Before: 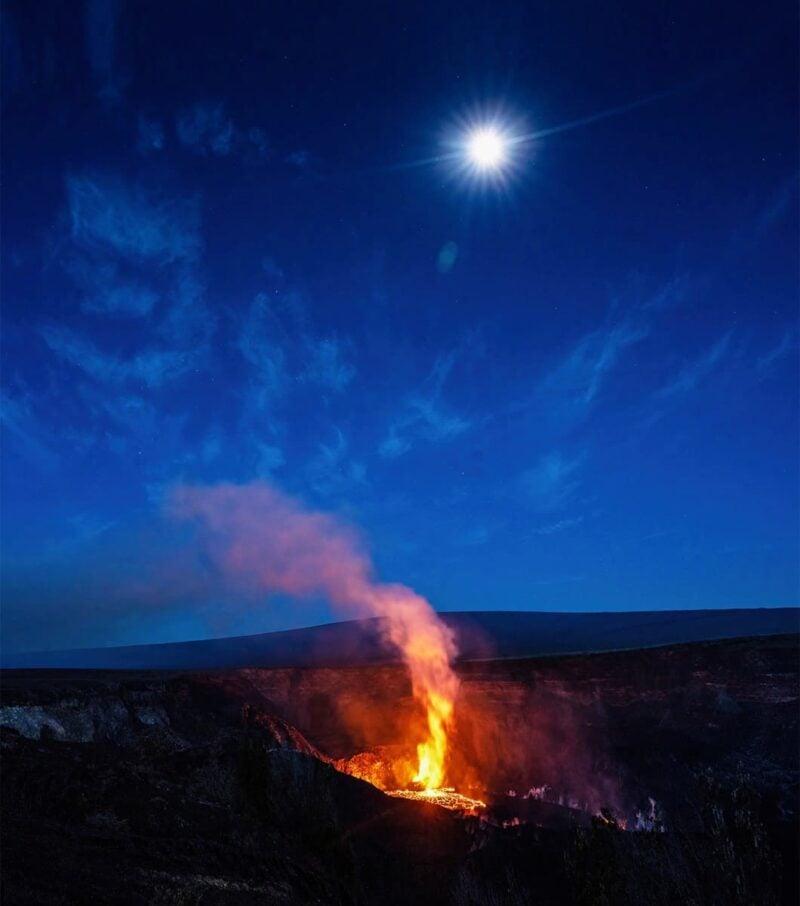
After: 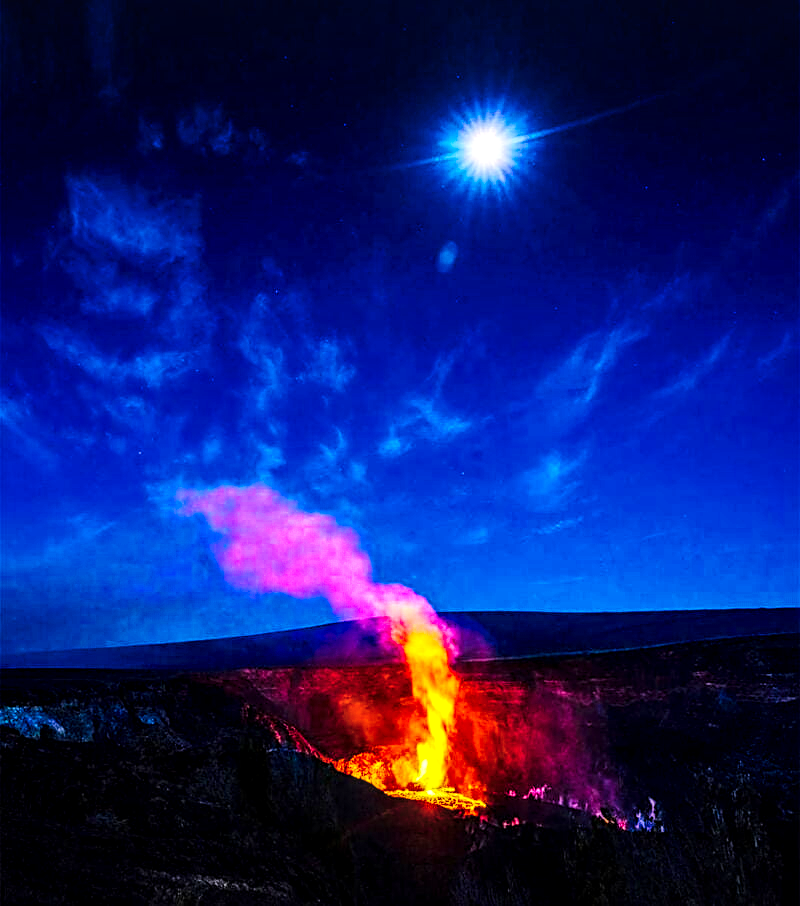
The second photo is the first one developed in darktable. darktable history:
sharpen: on, module defaults
color balance rgb: shadows lift › hue 84.48°, linear chroma grading › highlights 98.968%, linear chroma grading › global chroma 23.434%, perceptual saturation grading › global saturation 39.211%, perceptual saturation grading › highlights -25.151%, perceptual saturation grading › mid-tones 34.684%, perceptual saturation grading › shadows 35.989%, global vibrance 9.347%
tone curve: curves: ch0 [(0, 0.026) (0.146, 0.158) (0.272, 0.34) (0.453, 0.627) (0.687, 0.829) (1, 1)], preserve colors none
local contrast: highlights 10%, shadows 36%, detail 184%, midtone range 0.47
